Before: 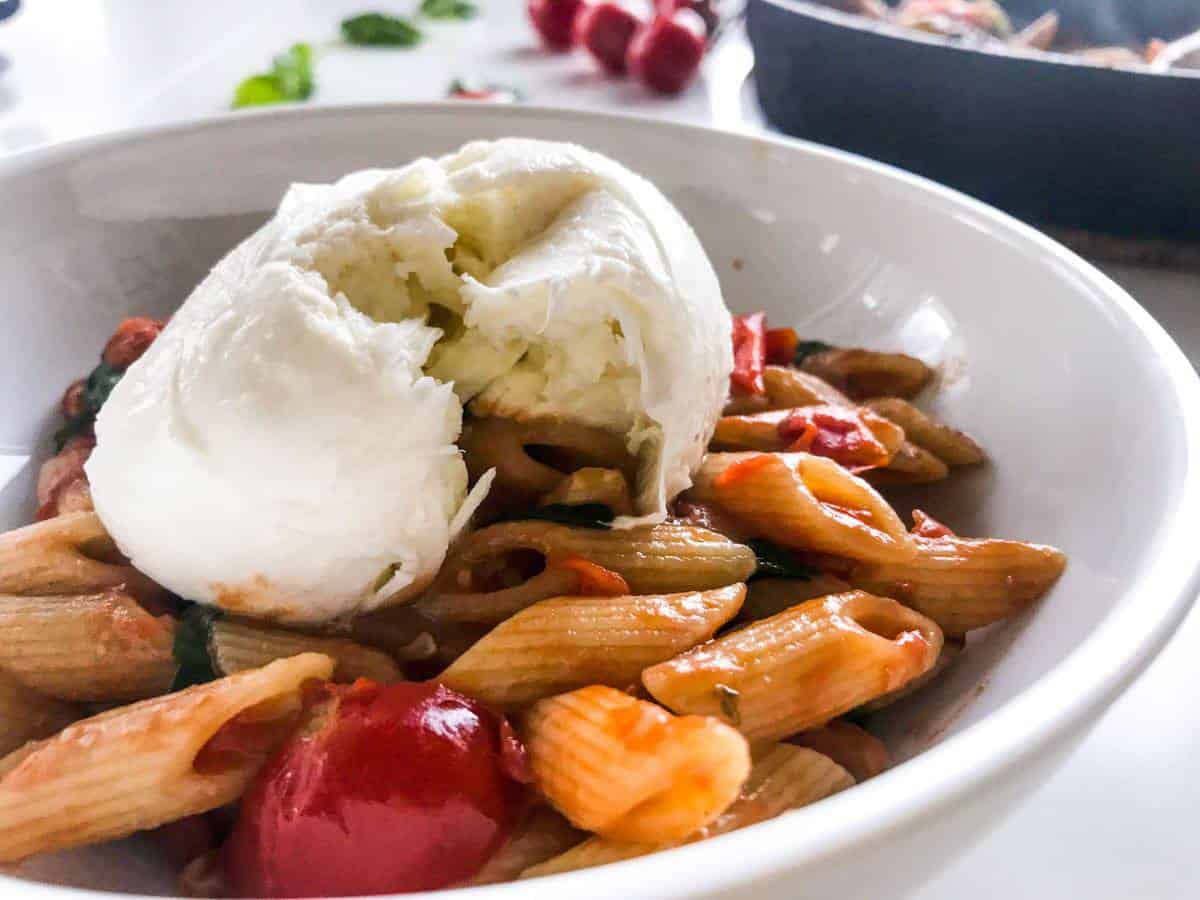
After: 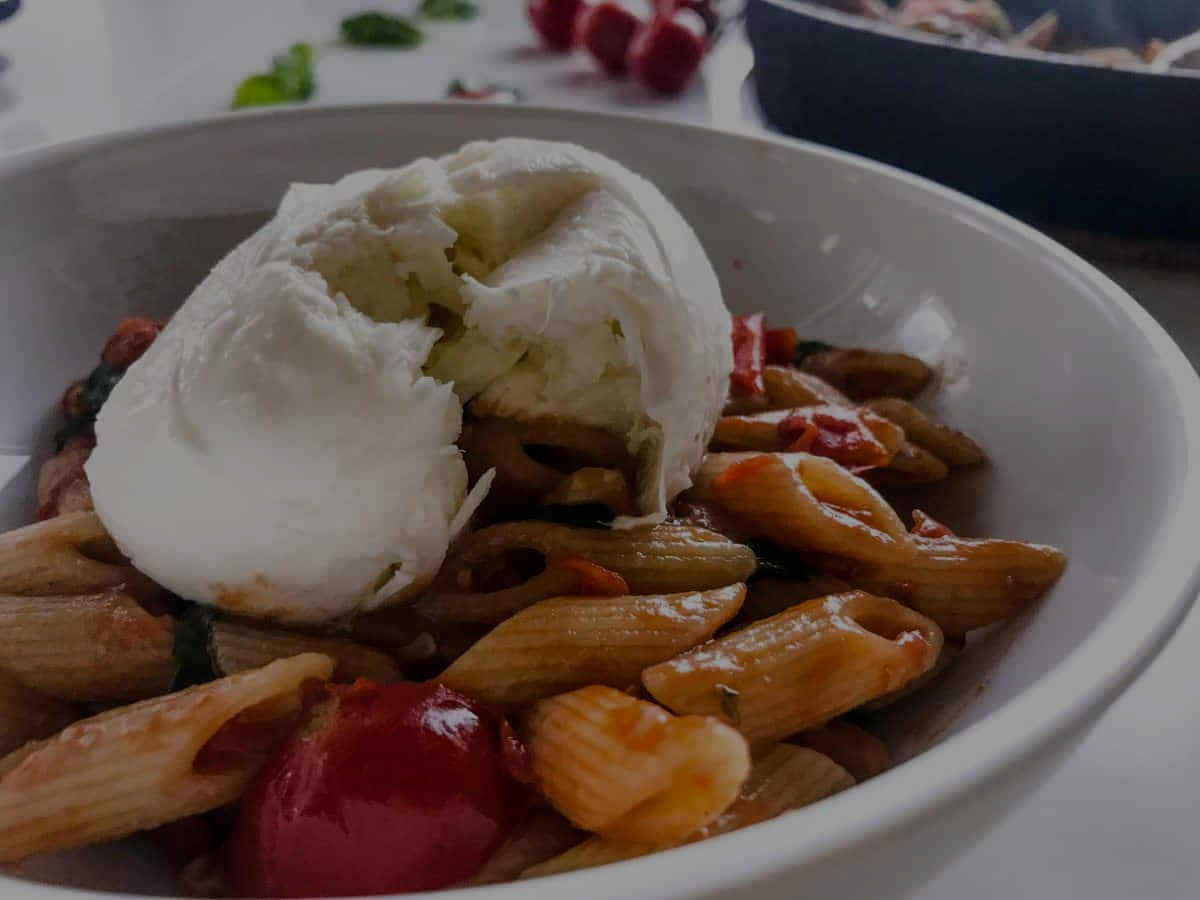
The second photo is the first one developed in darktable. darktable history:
tone equalizer: -8 EV -1.99 EV, -7 EV -1.98 EV, -6 EV -1.98 EV, -5 EV -1.96 EV, -4 EV -1.99 EV, -3 EV -2 EV, -2 EV -1.99 EV, -1 EV -1.61 EV, +0 EV -1.97 EV, edges refinement/feathering 500, mask exposure compensation -1.57 EV, preserve details no
